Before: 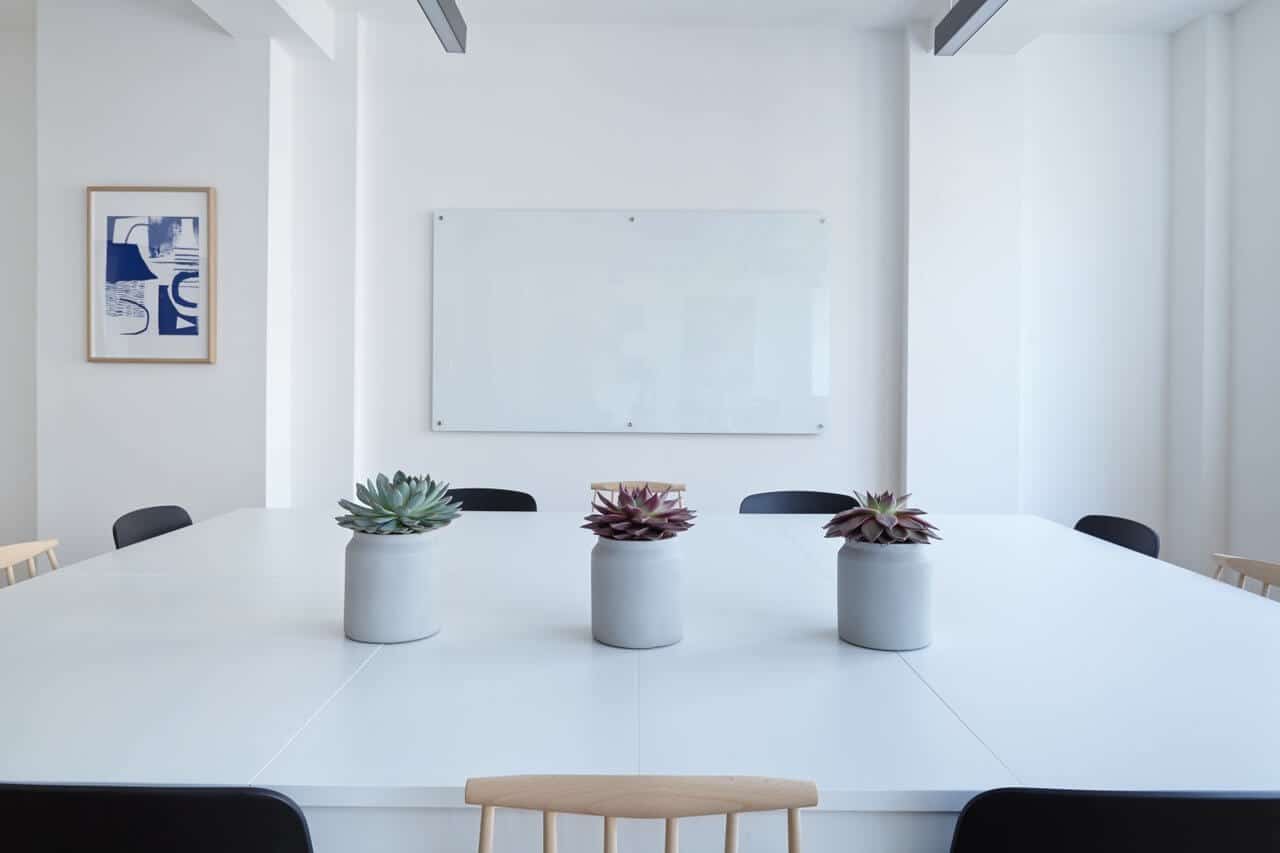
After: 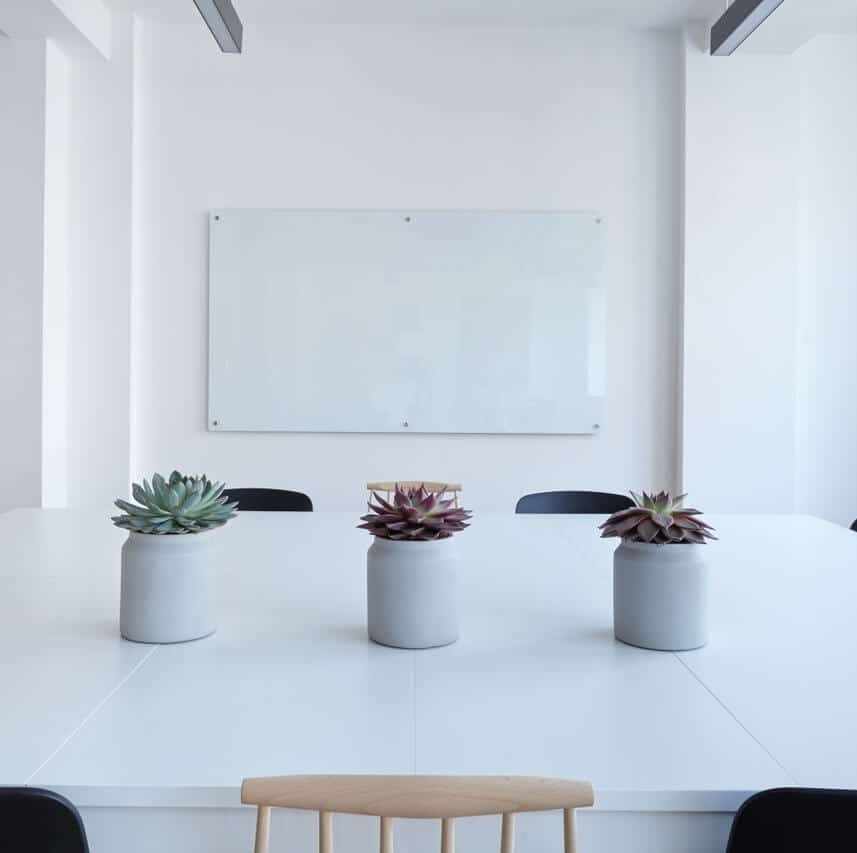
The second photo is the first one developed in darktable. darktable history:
crop and rotate: left 17.542%, right 15.429%
